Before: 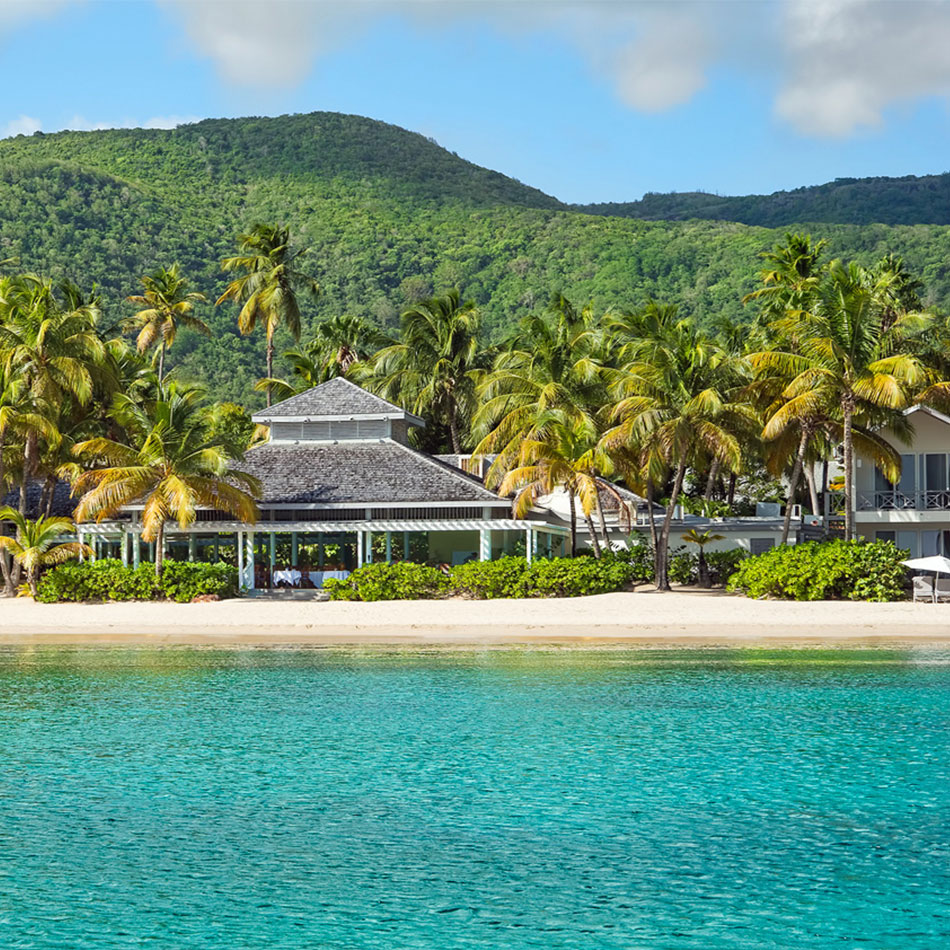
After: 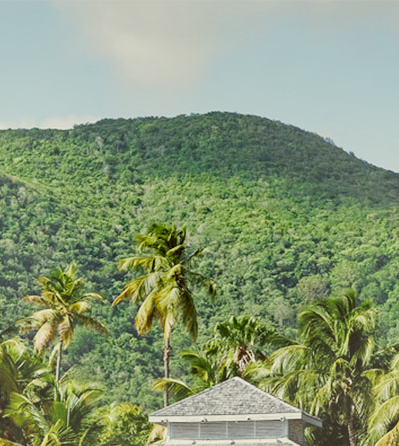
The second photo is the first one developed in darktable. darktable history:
crop and rotate: left 10.949%, top 0.11%, right 46.968%, bottom 52.923%
exposure: exposure 0.569 EV, compensate exposure bias true, compensate highlight preservation false
filmic rgb: black relative exposure -8.02 EV, white relative exposure 4.03 EV, hardness 4.1, add noise in highlights 0.001, preserve chrominance no, color science v3 (2019), use custom middle-gray values true, iterations of high-quality reconstruction 0, contrast in highlights soft
shadows and highlights: soften with gaussian
vignetting: fall-off start 34.46%, fall-off radius 64.83%, brightness 0.032, saturation -0.001, width/height ratio 0.964
color calibration: illuminant as shot in camera, x 0.37, y 0.382, temperature 4318.46 K
color correction: highlights a* -1.41, highlights b* 10.29, shadows a* 0.345, shadows b* 19.7
